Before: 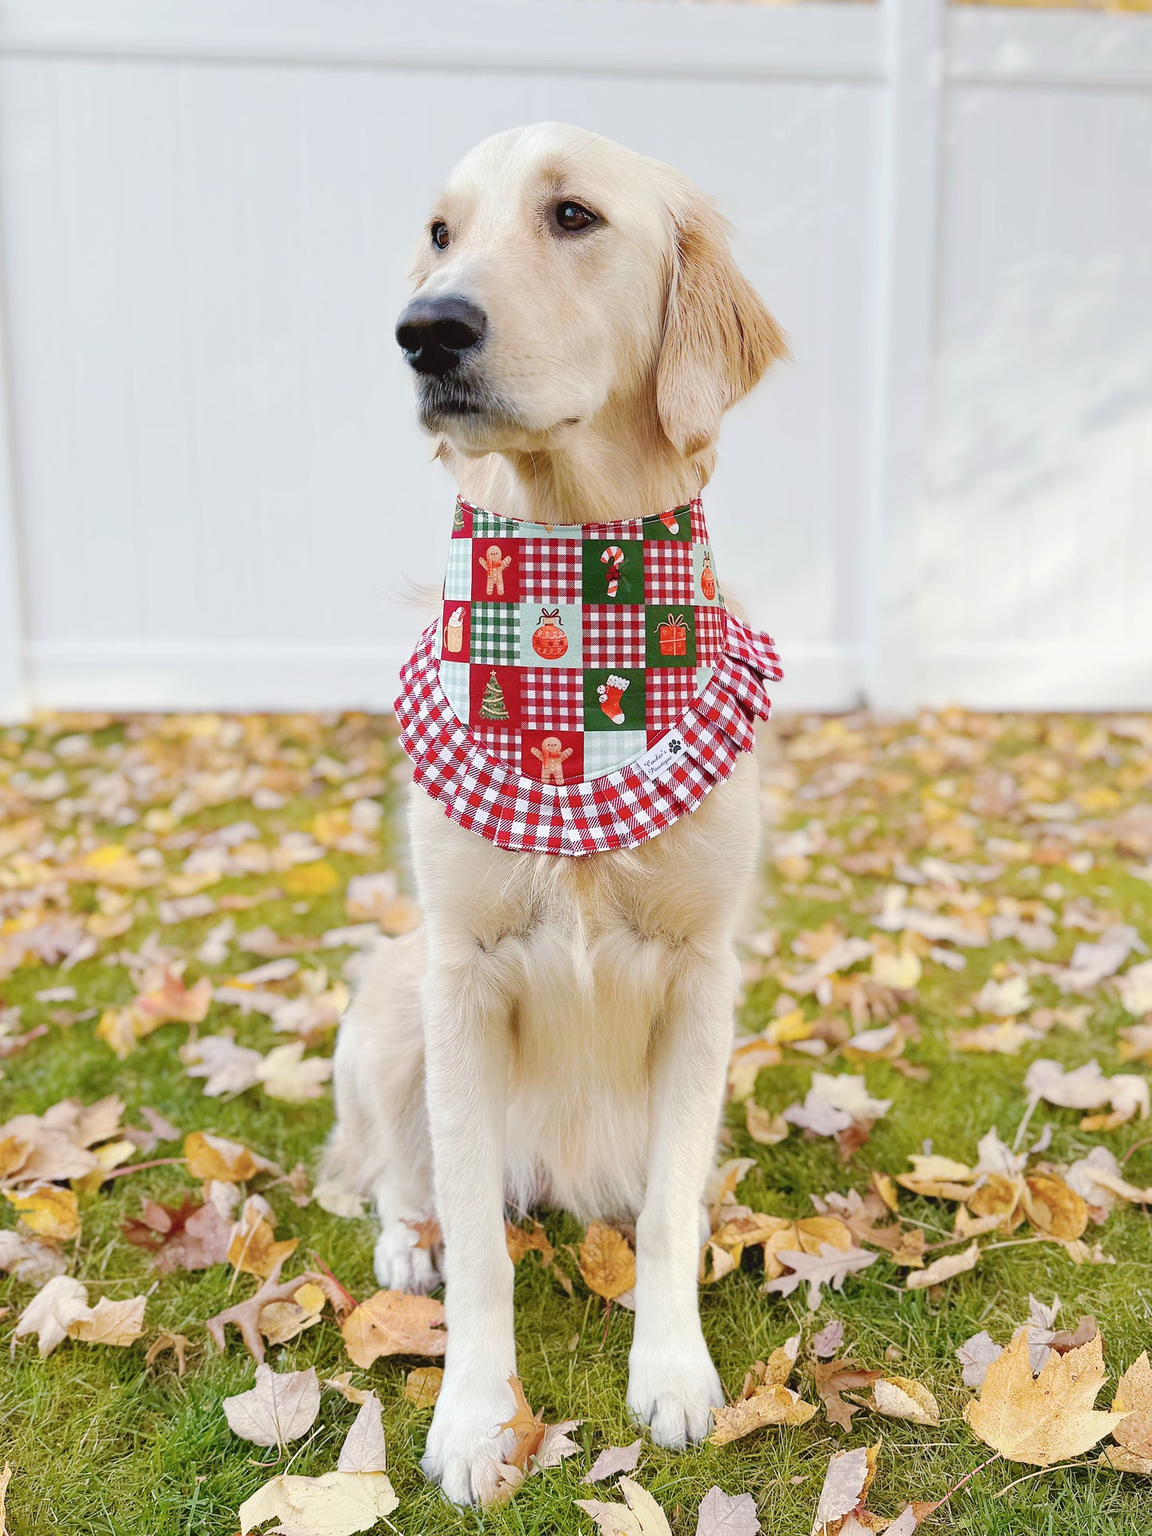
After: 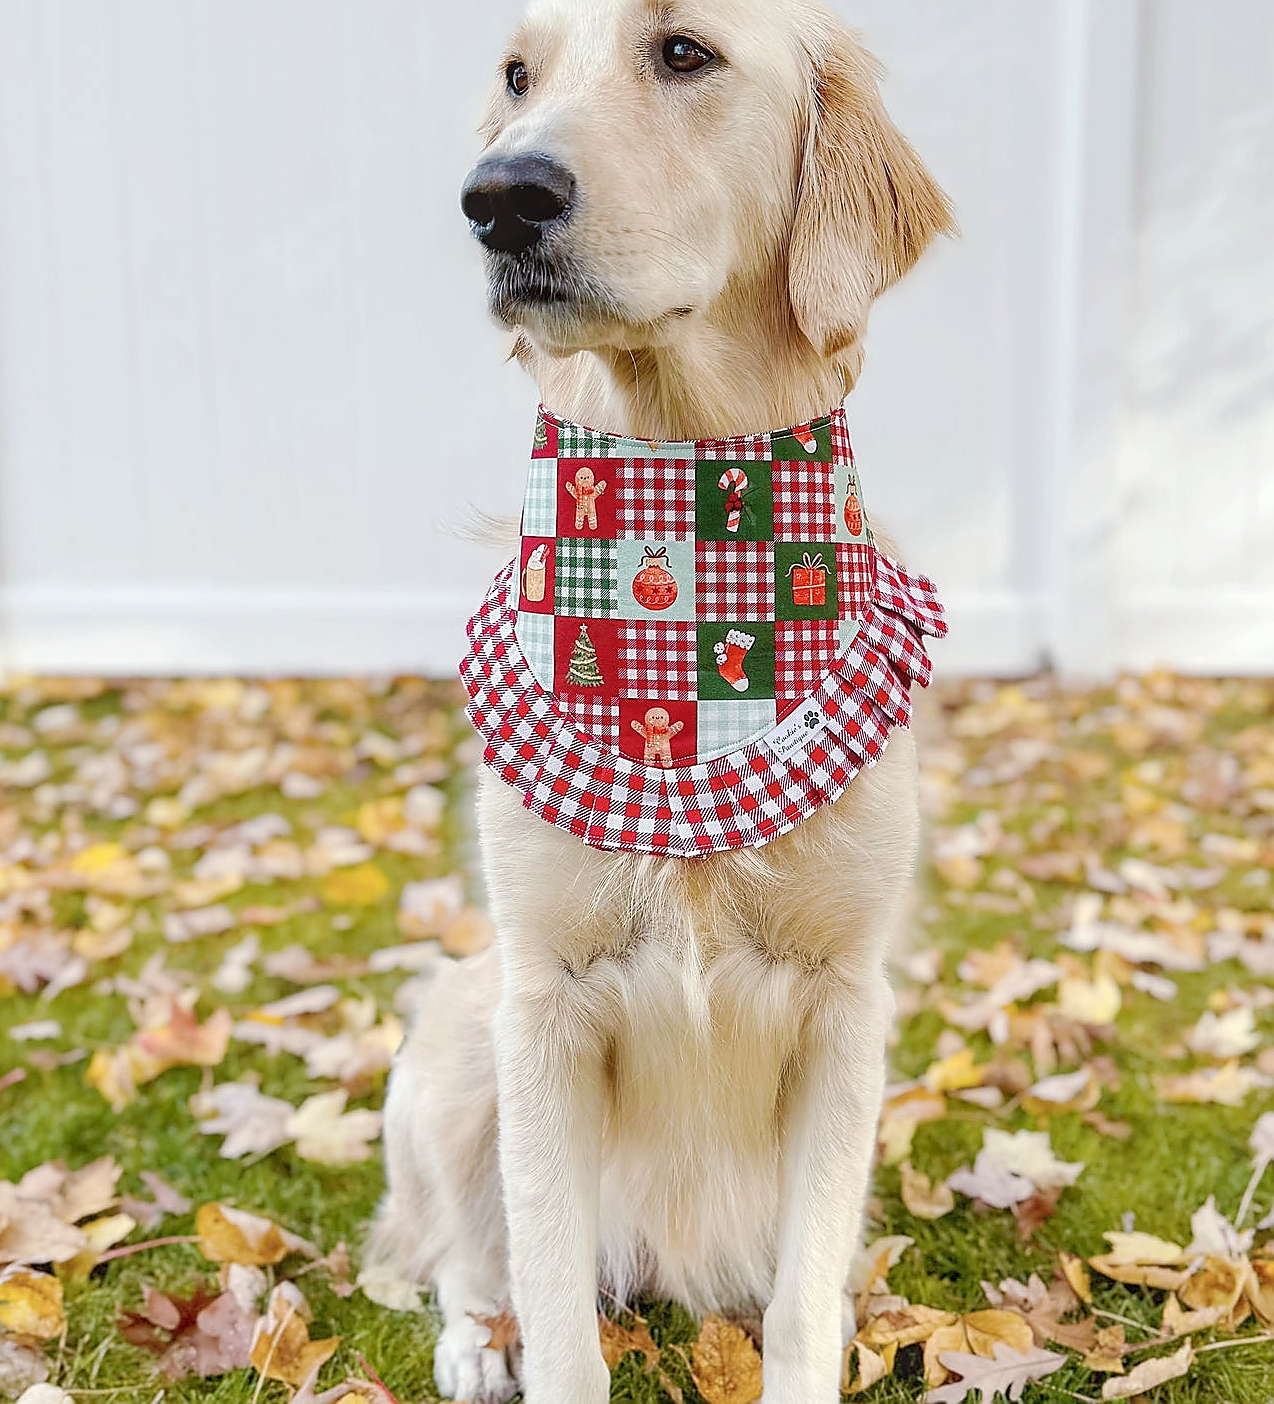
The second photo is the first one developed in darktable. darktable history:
sharpen: radius 1.415, amount 1.246, threshold 0.695
local contrast: on, module defaults
crop and rotate: left 2.431%, top 11.289%, right 9.391%, bottom 15.806%
